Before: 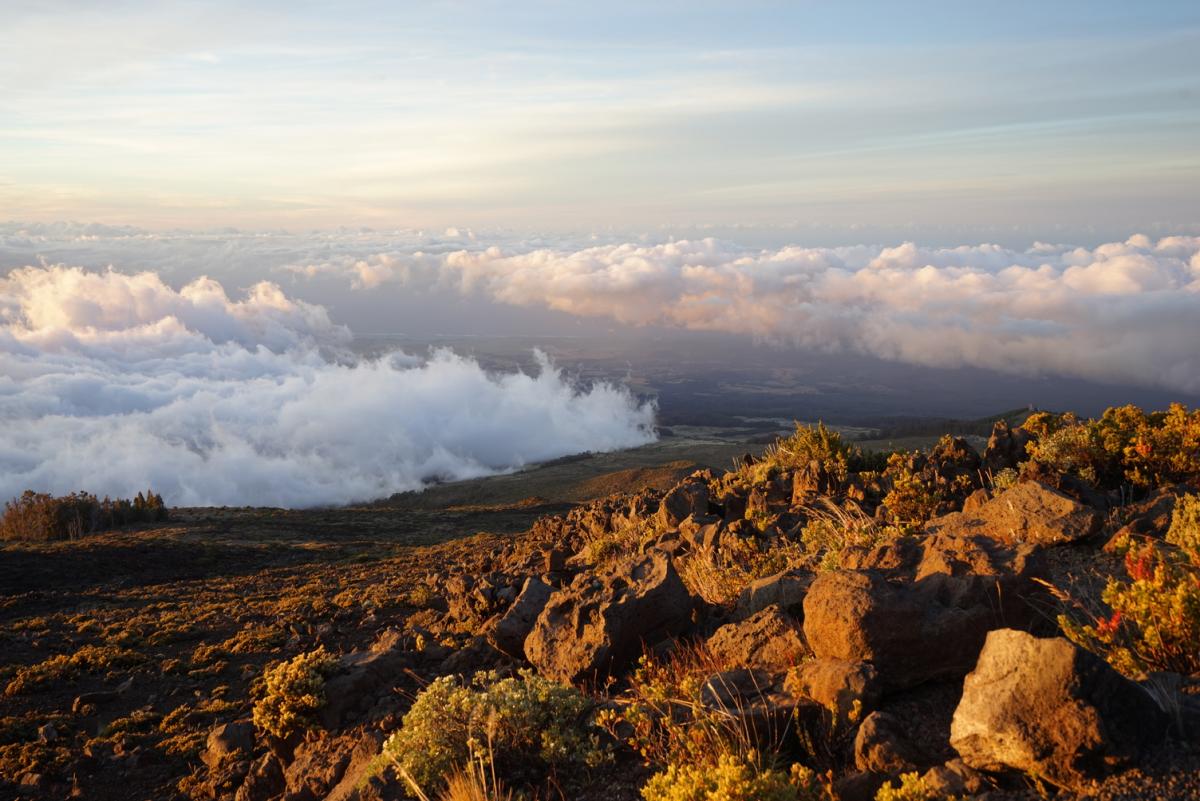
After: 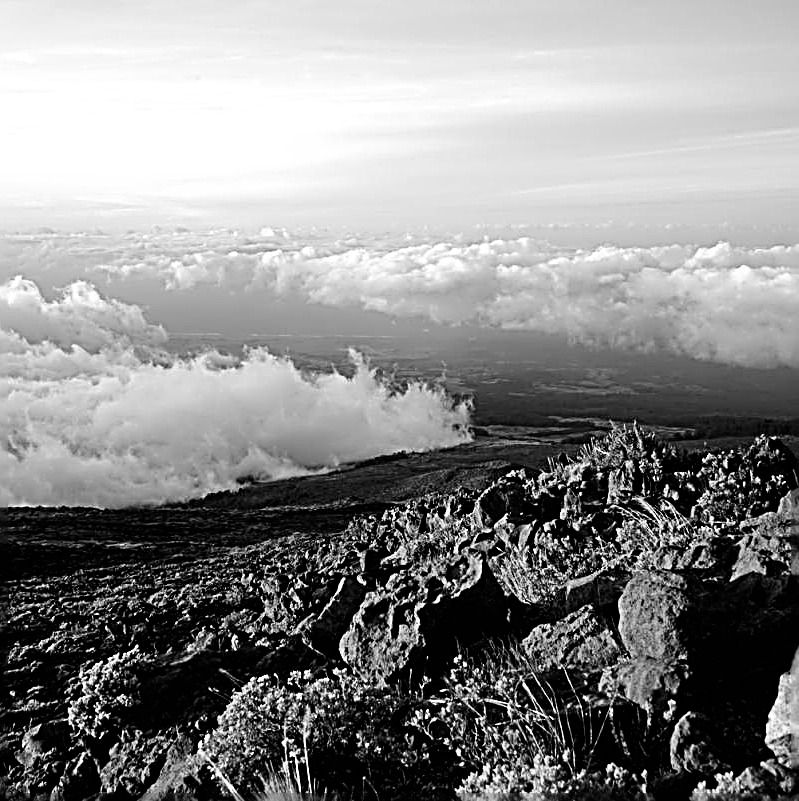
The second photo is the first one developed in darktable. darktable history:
filmic rgb: black relative exposure -8.2 EV, white relative exposure 2.2 EV, threshold 3 EV, hardness 7.11, latitude 75%, contrast 1.325, highlights saturation mix -2%, shadows ↔ highlights balance 30%, preserve chrominance no, color science v5 (2021), contrast in shadows safe, contrast in highlights safe, enable highlight reconstruction true
monochrome: on, module defaults
crop: left 15.419%, right 17.914%
sharpen: radius 3.158, amount 1.731
